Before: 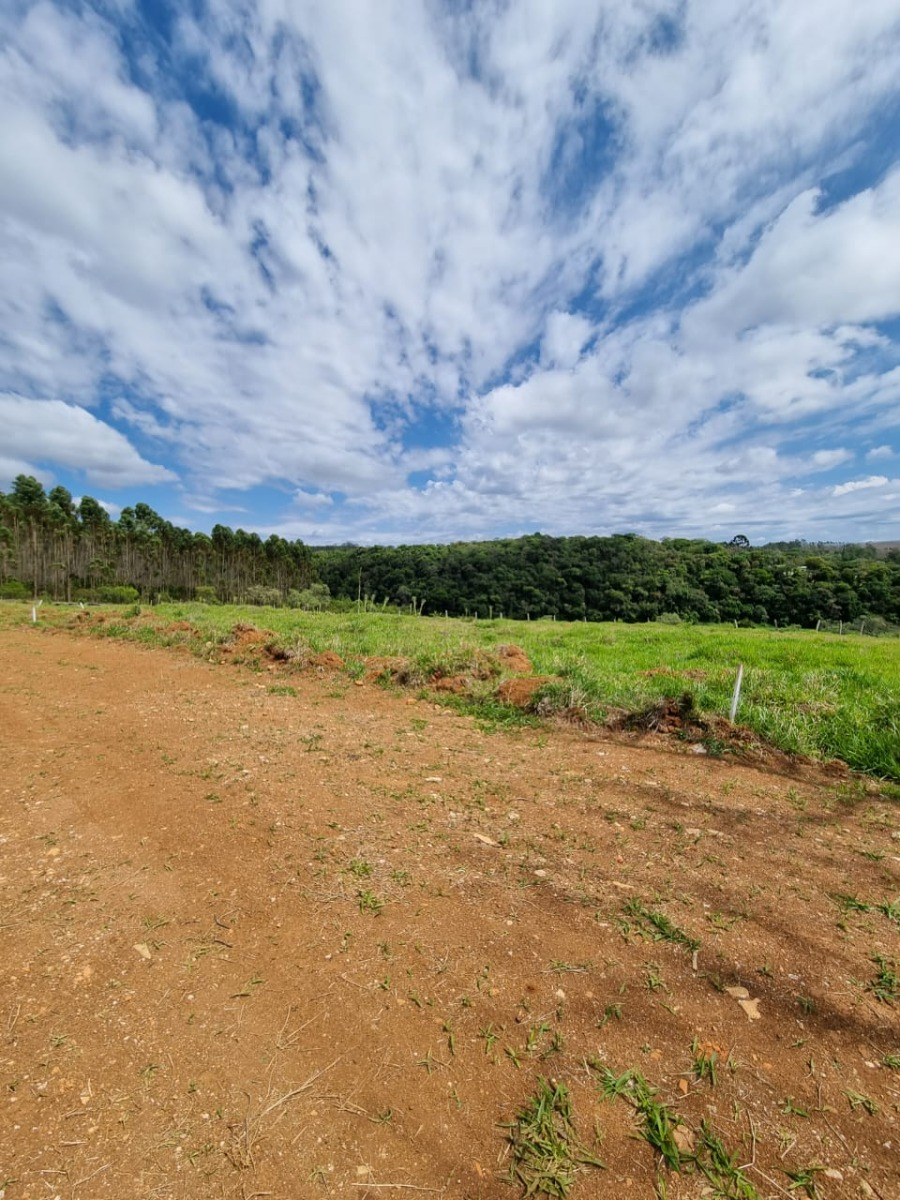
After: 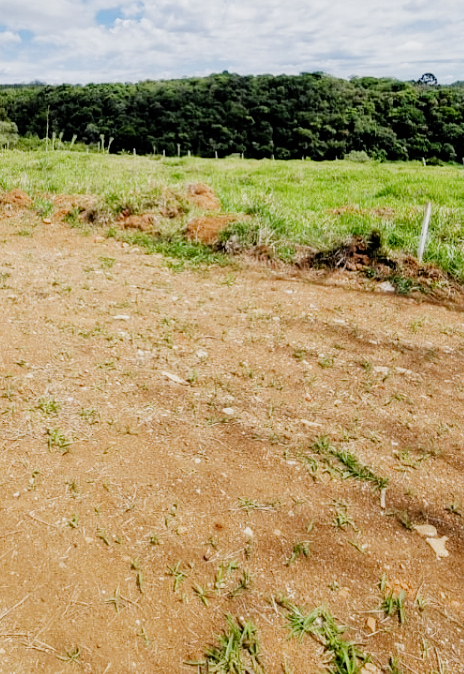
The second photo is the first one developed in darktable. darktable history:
tone equalizer: -8 EV -1.08 EV, -7 EV -1.02 EV, -6 EV -0.874 EV, -5 EV -0.538 EV, -3 EV 0.553 EV, -2 EV 0.893 EV, -1 EV 0.996 EV, +0 EV 1.08 EV
crop: left 34.695%, top 38.565%, right 13.655%, bottom 5.199%
filmic rgb: black relative exposure -7.65 EV, white relative exposure 4.56 EV, hardness 3.61, preserve chrominance no, color science v3 (2019), use custom middle-gray values true, iterations of high-quality reconstruction 0
